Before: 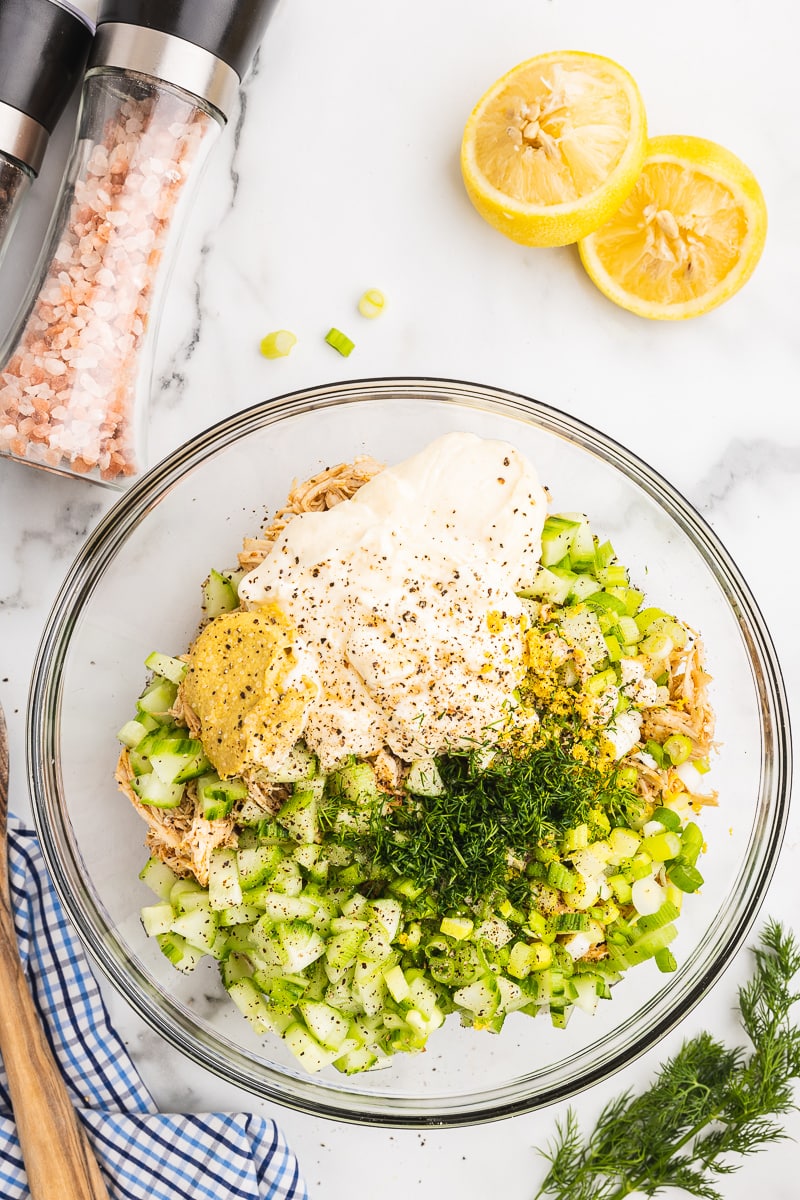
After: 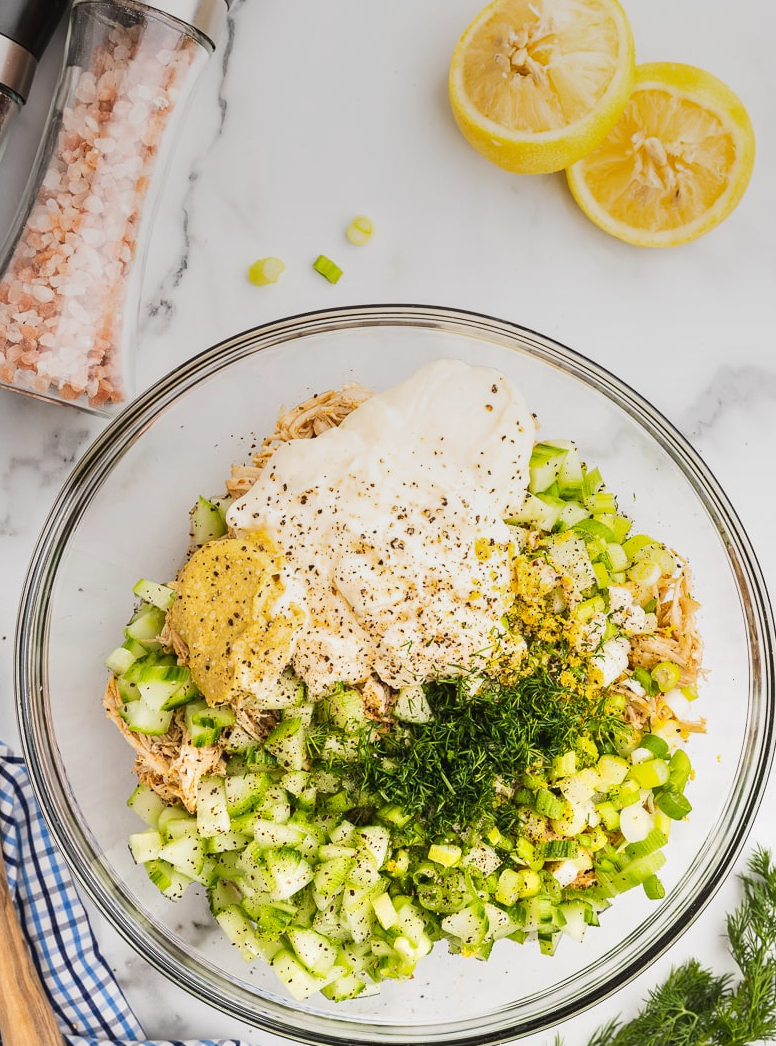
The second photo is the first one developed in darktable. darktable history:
crop: left 1.507%, top 6.147%, right 1.379%, bottom 6.637%
graduated density: on, module defaults
